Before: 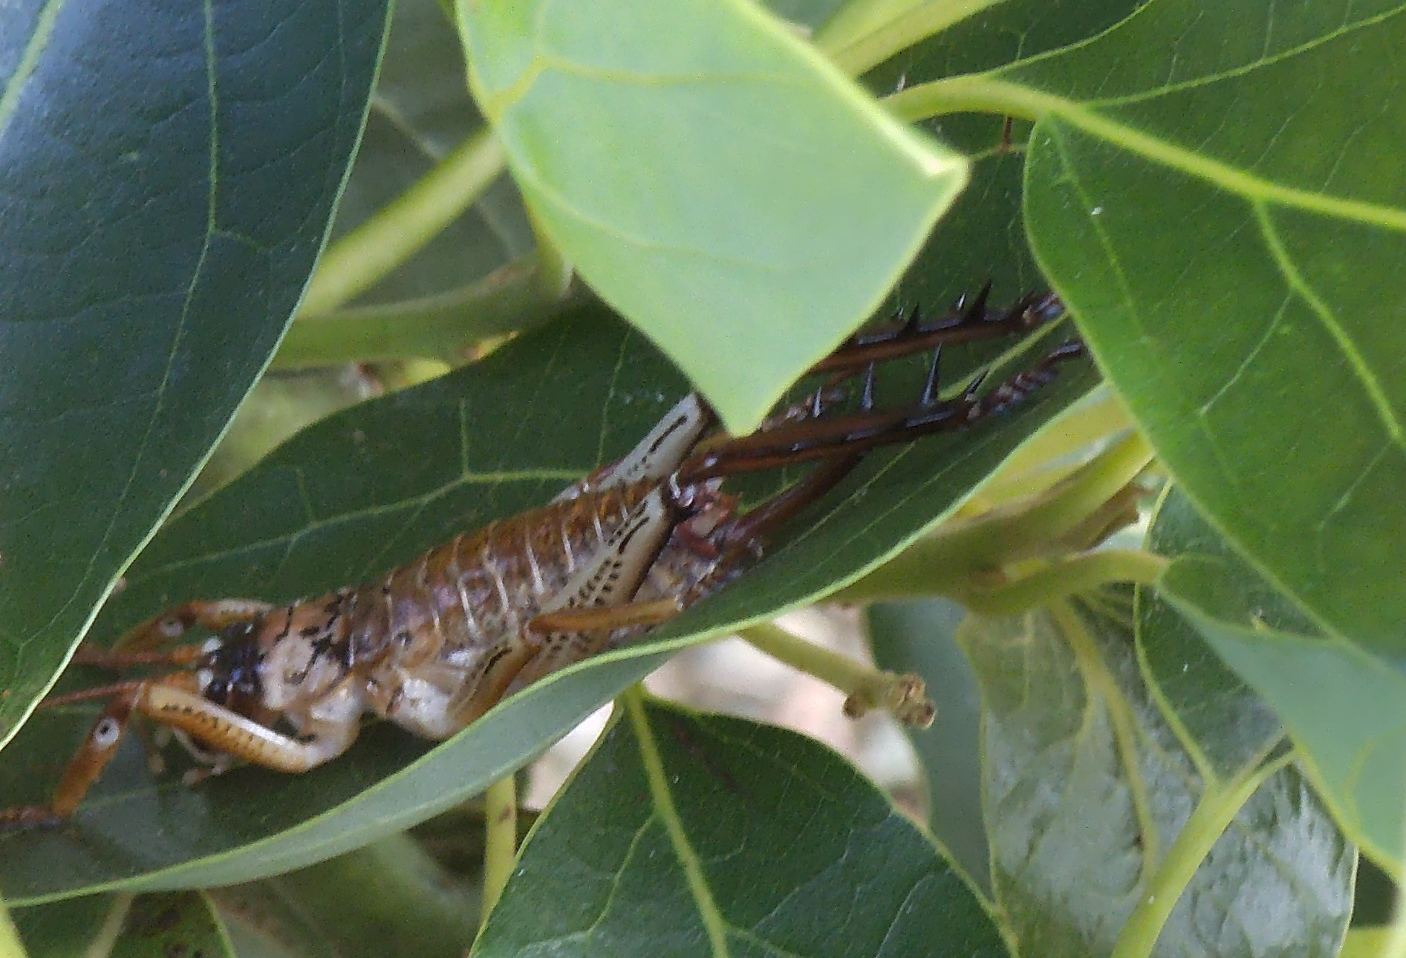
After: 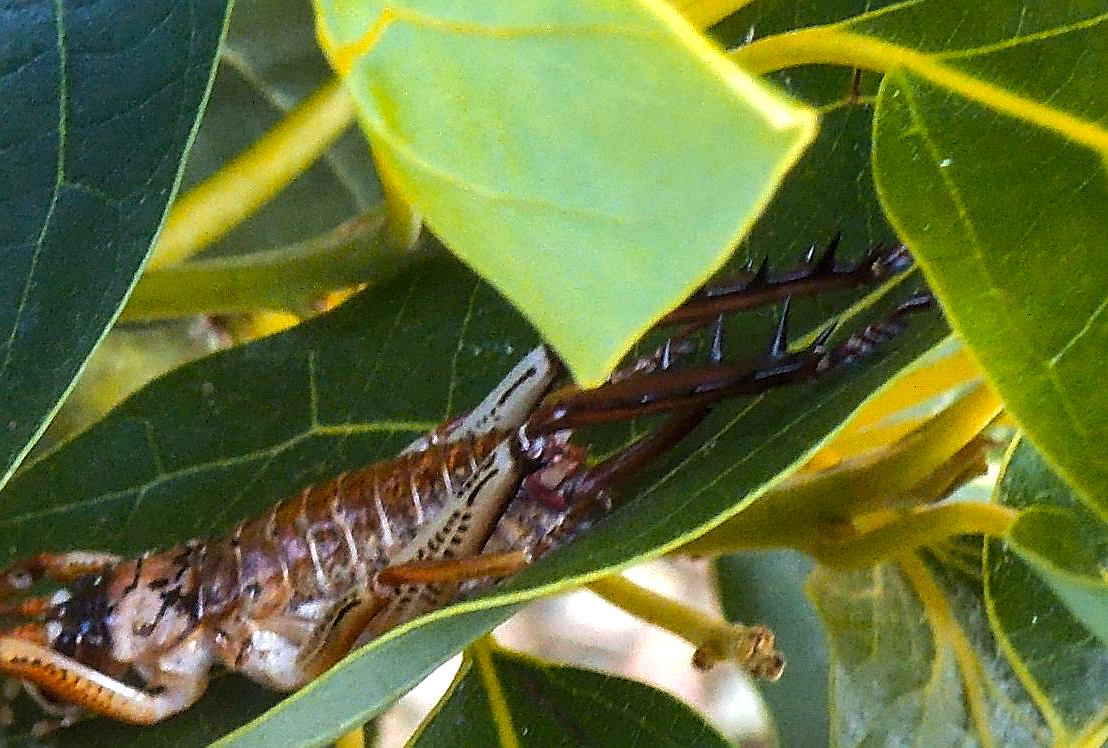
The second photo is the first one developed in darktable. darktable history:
sharpen: on, module defaults
local contrast: on, module defaults
crop and rotate: left 10.77%, top 5.1%, right 10.41%, bottom 16.76%
tone equalizer: -8 EV -0.75 EV, -7 EV -0.7 EV, -6 EV -0.6 EV, -5 EV -0.4 EV, -3 EV 0.4 EV, -2 EV 0.6 EV, -1 EV 0.7 EV, +0 EV 0.75 EV, edges refinement/feathering 500, mask exposure compensation -1.57 EV, preserve details no
shadows and highlights: shadows 25, white point adjustment -3, highlights -30
grain: coarseness 0.09 ISO
color zones: curves: ch1 [(0.239, 0.552) (0.75, 0.5)]; ch2 [(0.25, 0.462) (0.749, 0.457)], mix 25.94%
color balance rgb: perceptual saturation grading › global saturation 30%, global vibrance 20%
